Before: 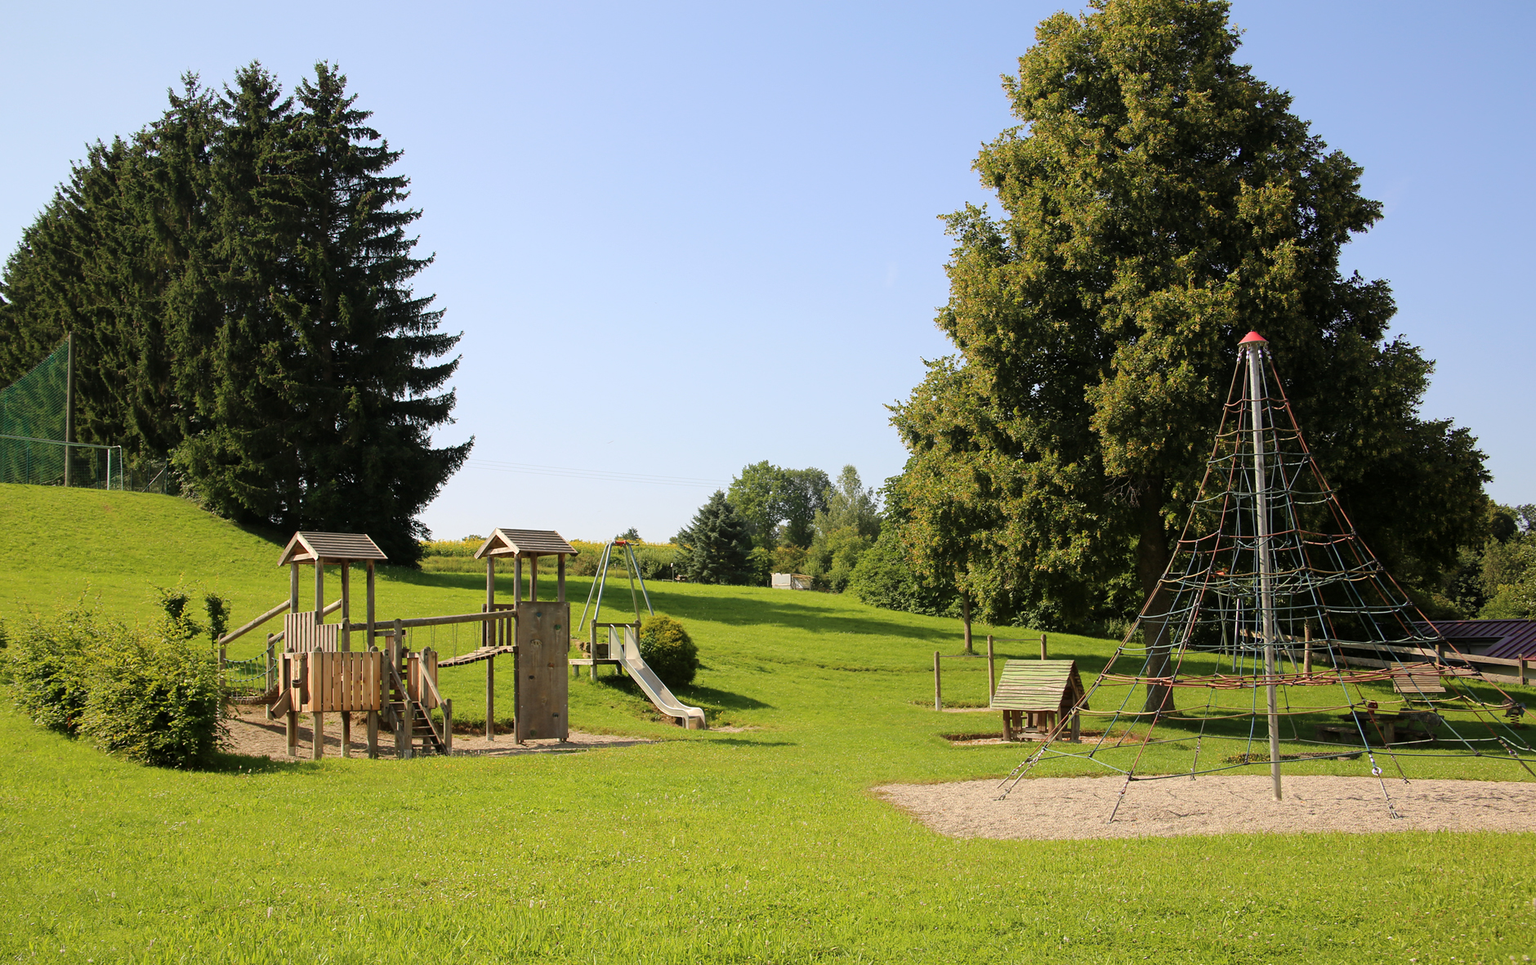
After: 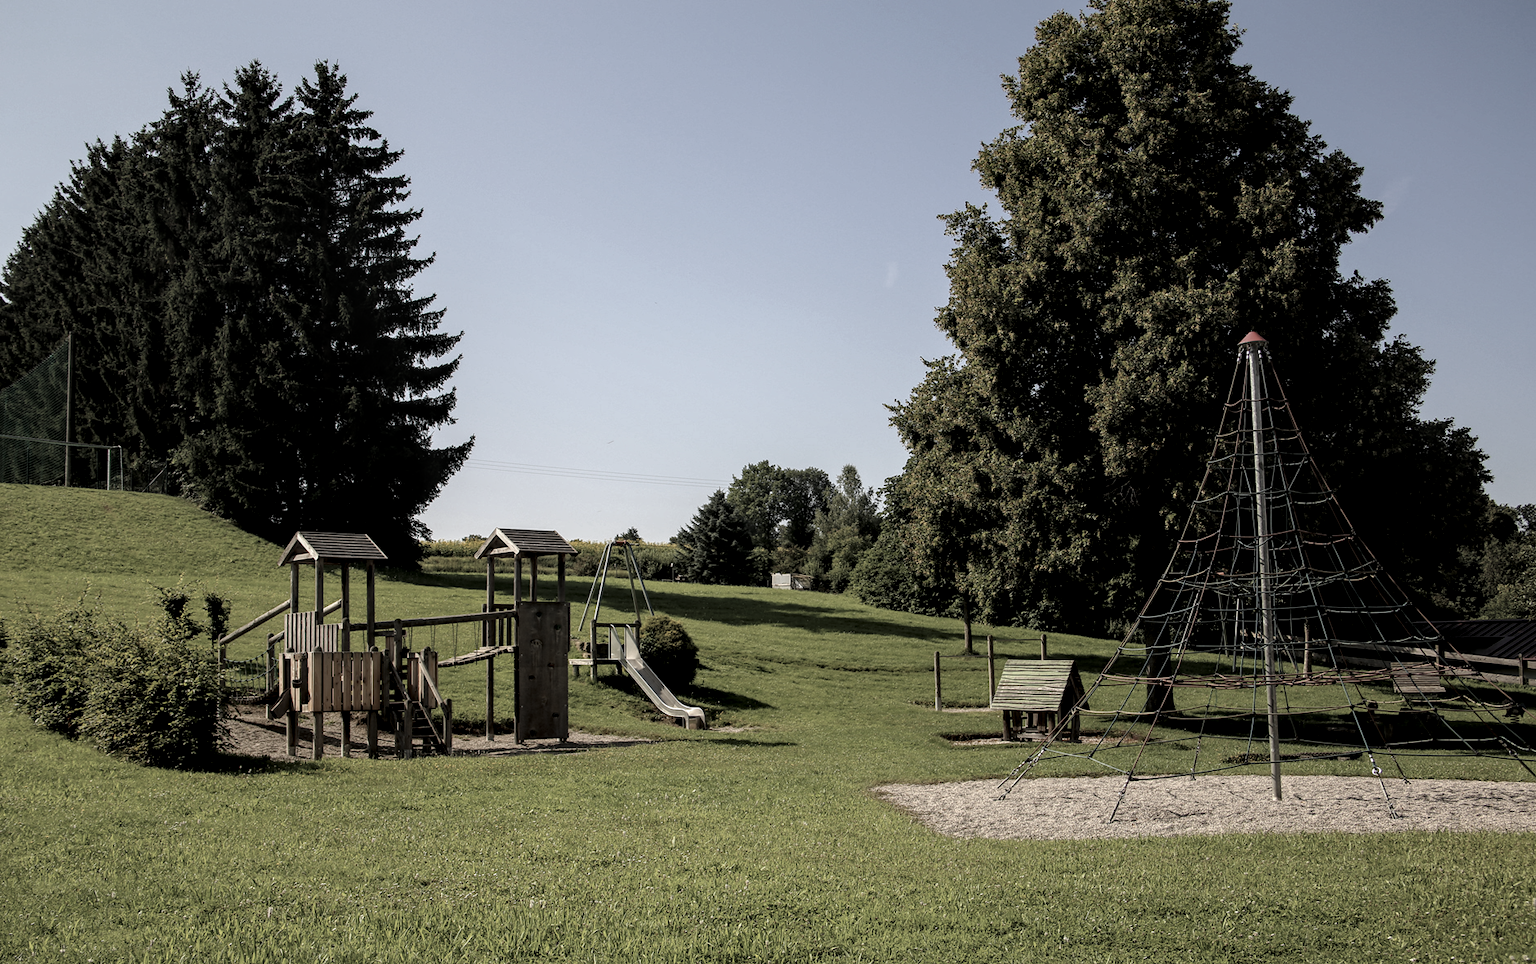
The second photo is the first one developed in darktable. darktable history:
levels: levels [0, 0.618, 1]
local contrast: detail 144%
color correction: saturation 0.57
